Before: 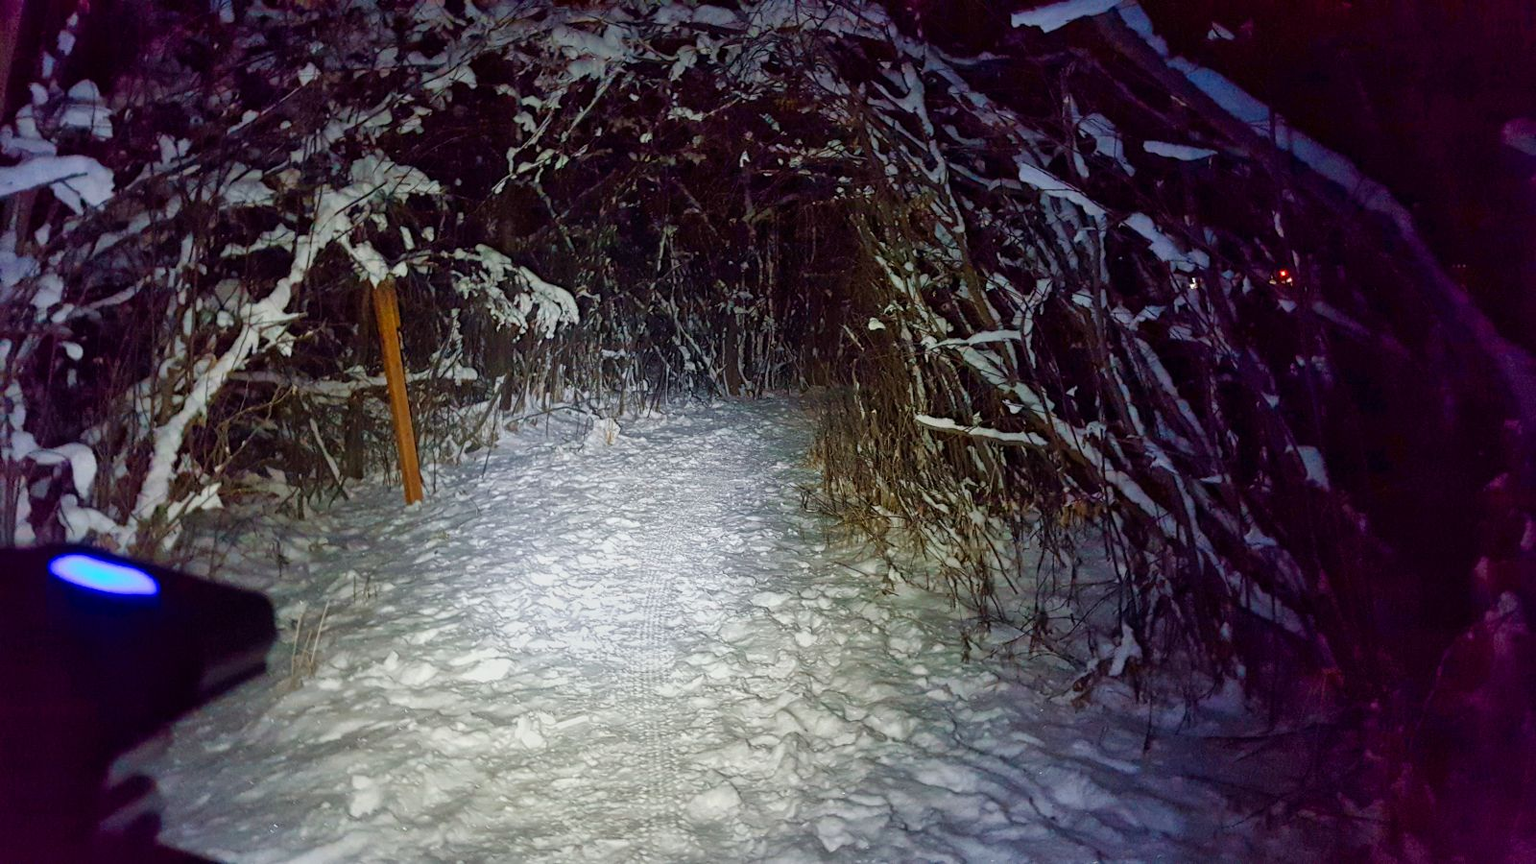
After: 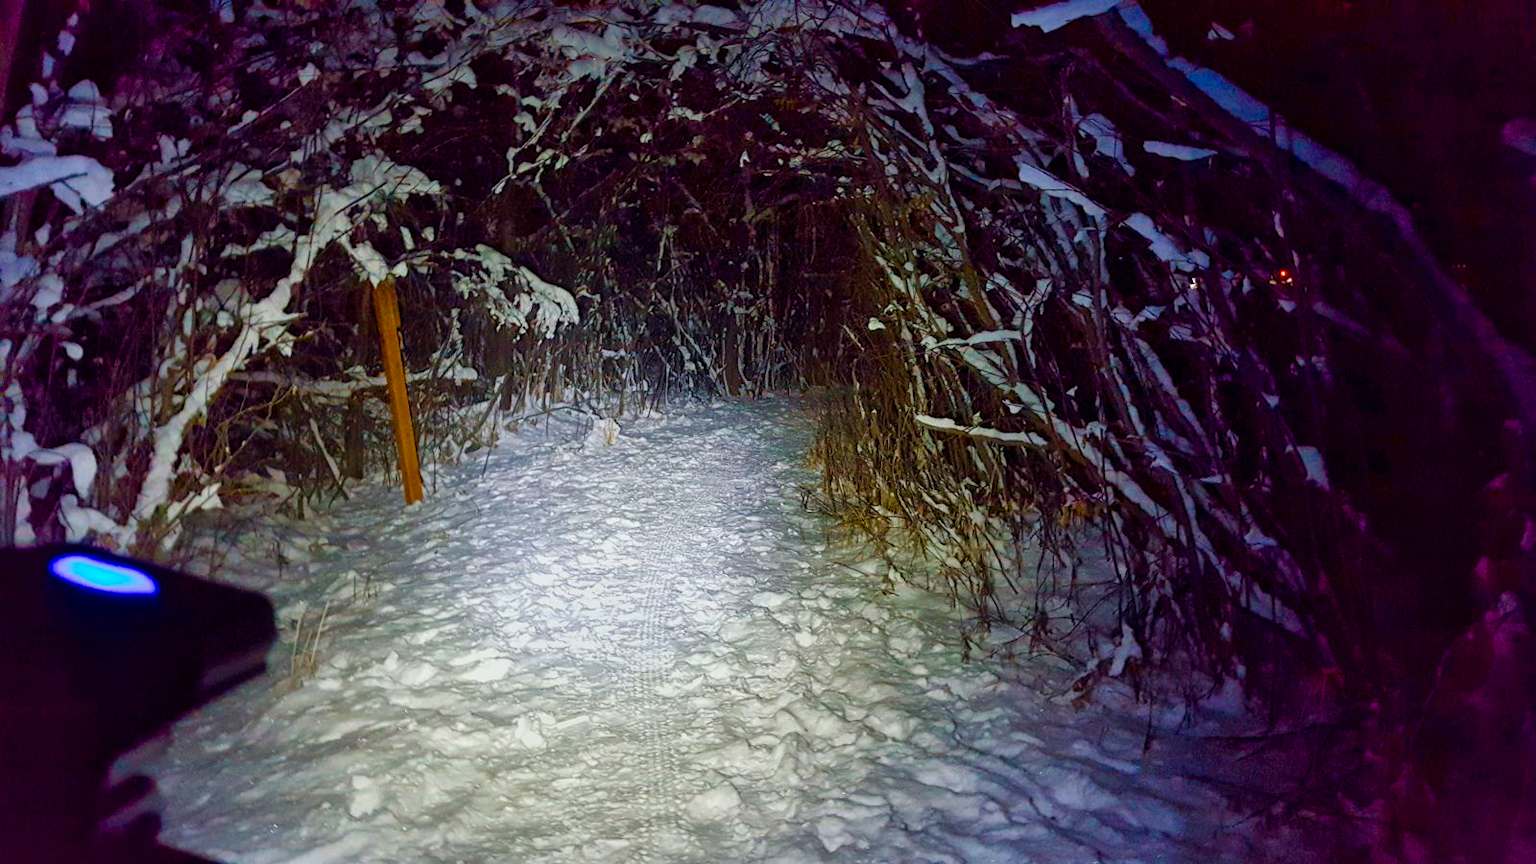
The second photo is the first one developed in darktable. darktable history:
color balance rgb: linear chroma grading › global chroma 15%, perceptual saturation grading › global saturation 30%
local contrast: mode bilateral grid, contrast 10, coarseness 25, detail 110%, midtone range 0.2
